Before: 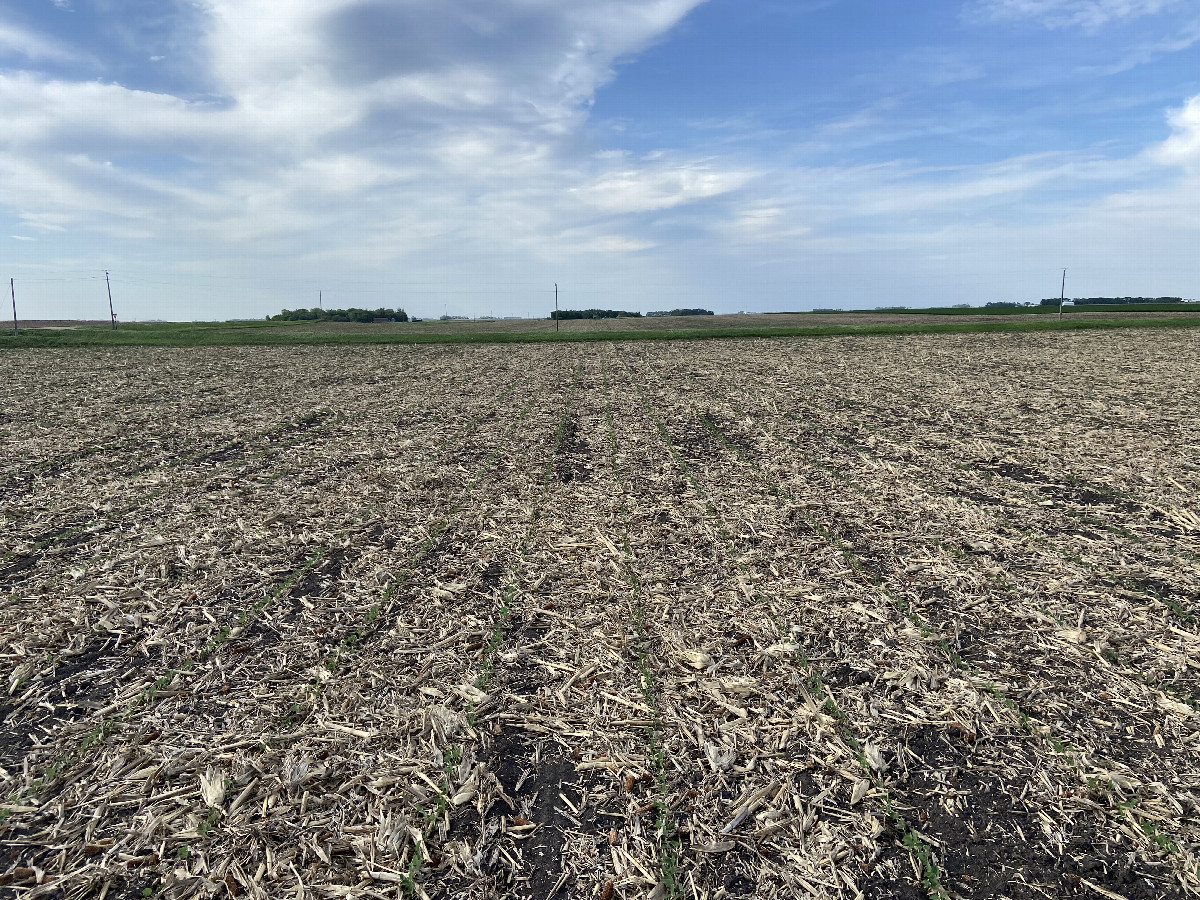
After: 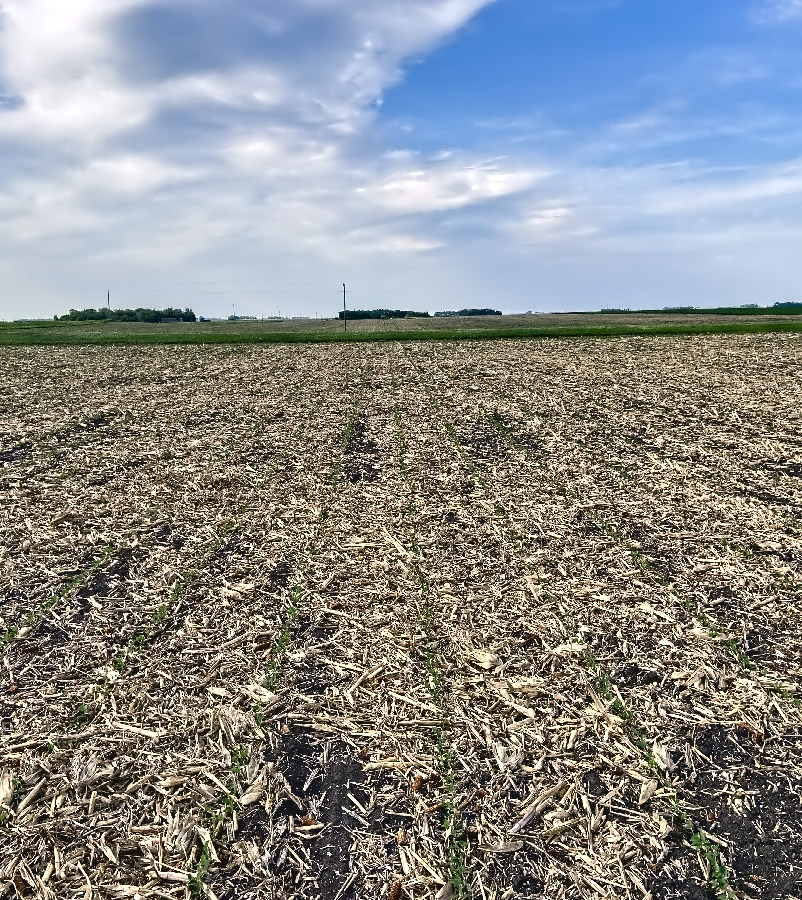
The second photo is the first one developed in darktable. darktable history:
crop and rotate: left 17.732%, right 15.423%
color balance rgb: shadows lift › chroma 1%, shadows lift › hue 217.2°, power › hue 310.8°, highlights gain › chroma 2%, highlights gain › hue 44.4°, global offset › luminance 0.25%, global offset › hue 171.6°, perceptual saturation grading › global saturation 14.09%, perceptual saturation grading › highlights -30%, perceptual saturation grading › shadows 50.67%, global vibrance 25%, contrast 20%
contrast equalizer: octaves 7, y [[0.5, 0.542, 0.583, 0.625, 0.667, 0.708], [0.5 ×6], [0.5 ×6], [0, 0.033, 0.067, 0.1, 0.133, 0.167], [0, 0.05, 0.1, 0.15, 0.2, 0.25]]
lowpass: radius 0.1, contrast 0.85, saturation 1.1, unbound 0
